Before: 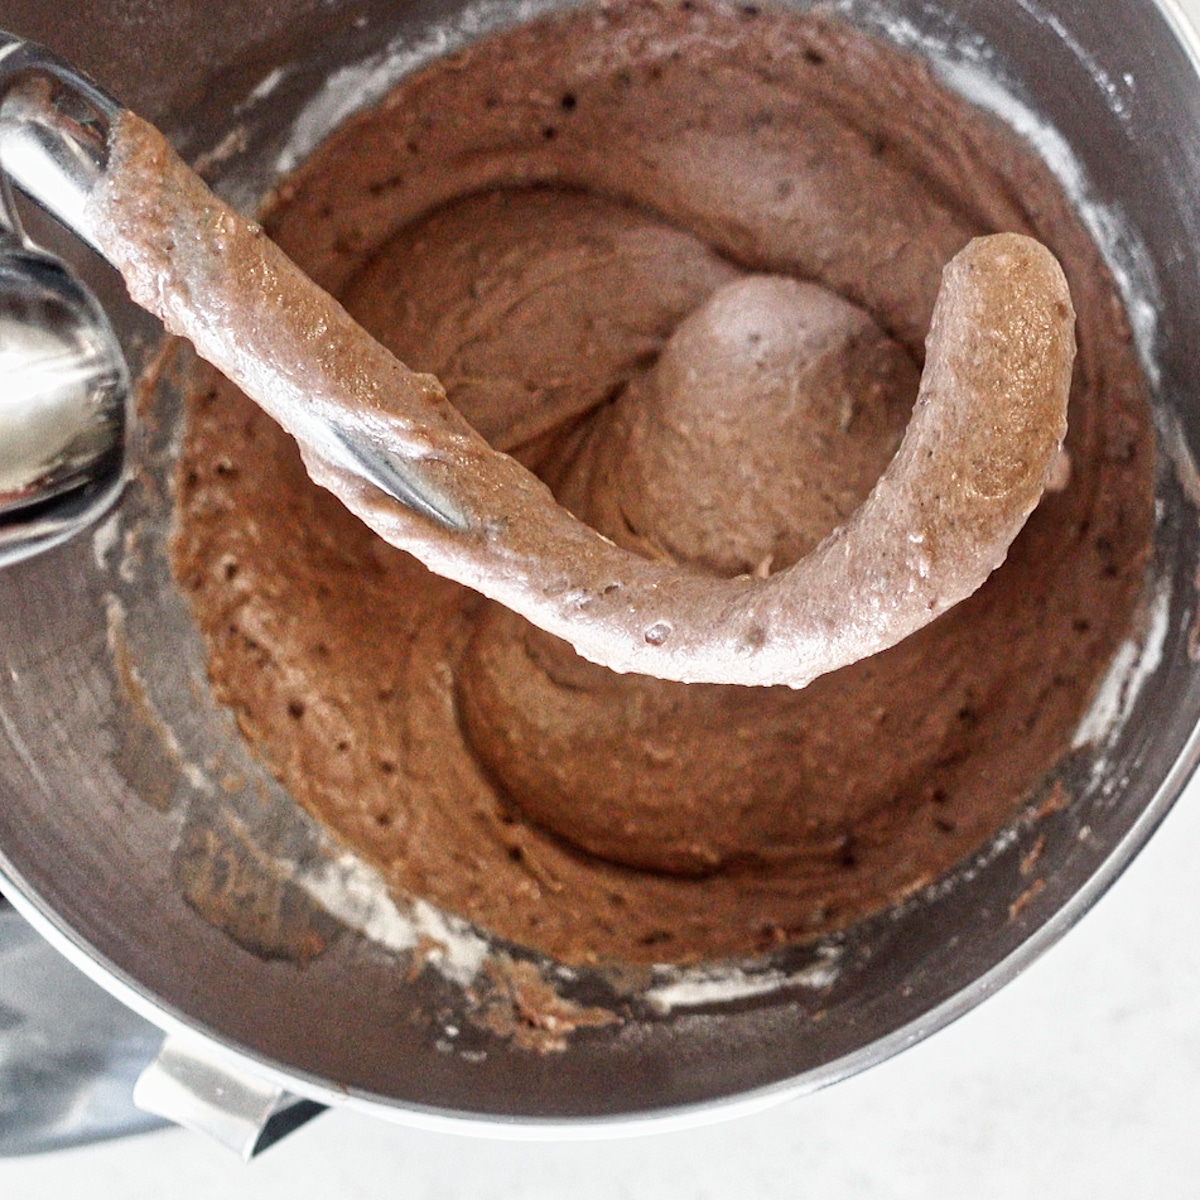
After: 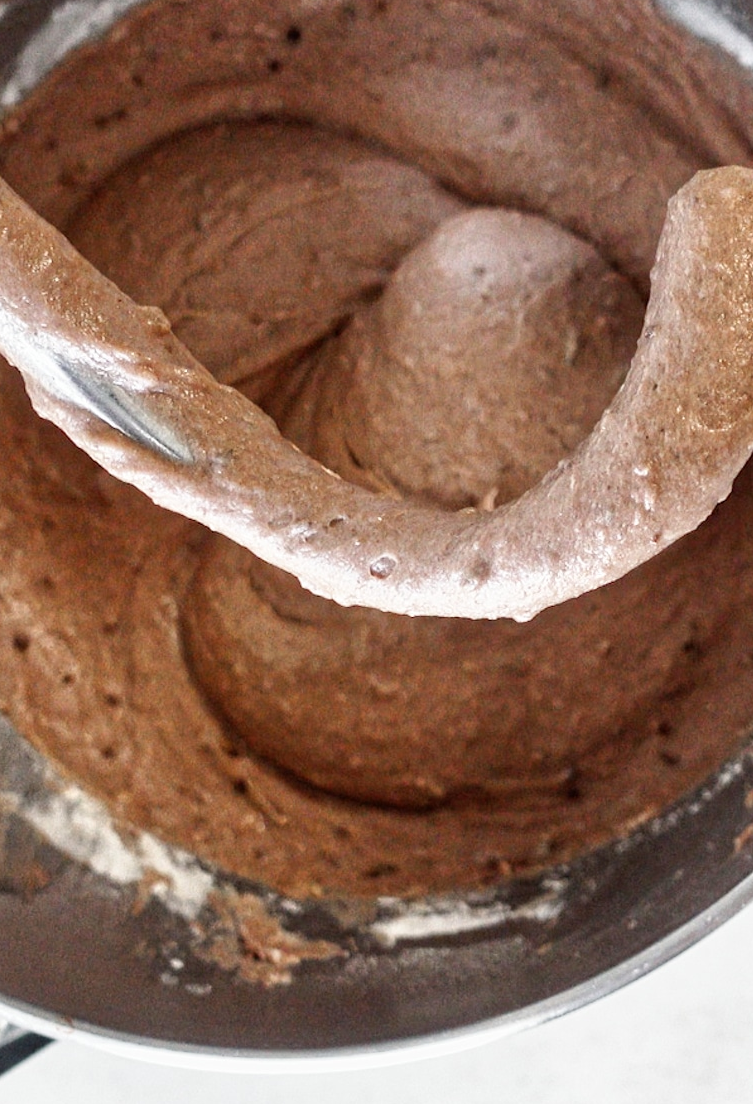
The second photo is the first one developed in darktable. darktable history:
crop and rotate: left 22.938%, top 5.647%, right 14.278%, bottom 2.318%
